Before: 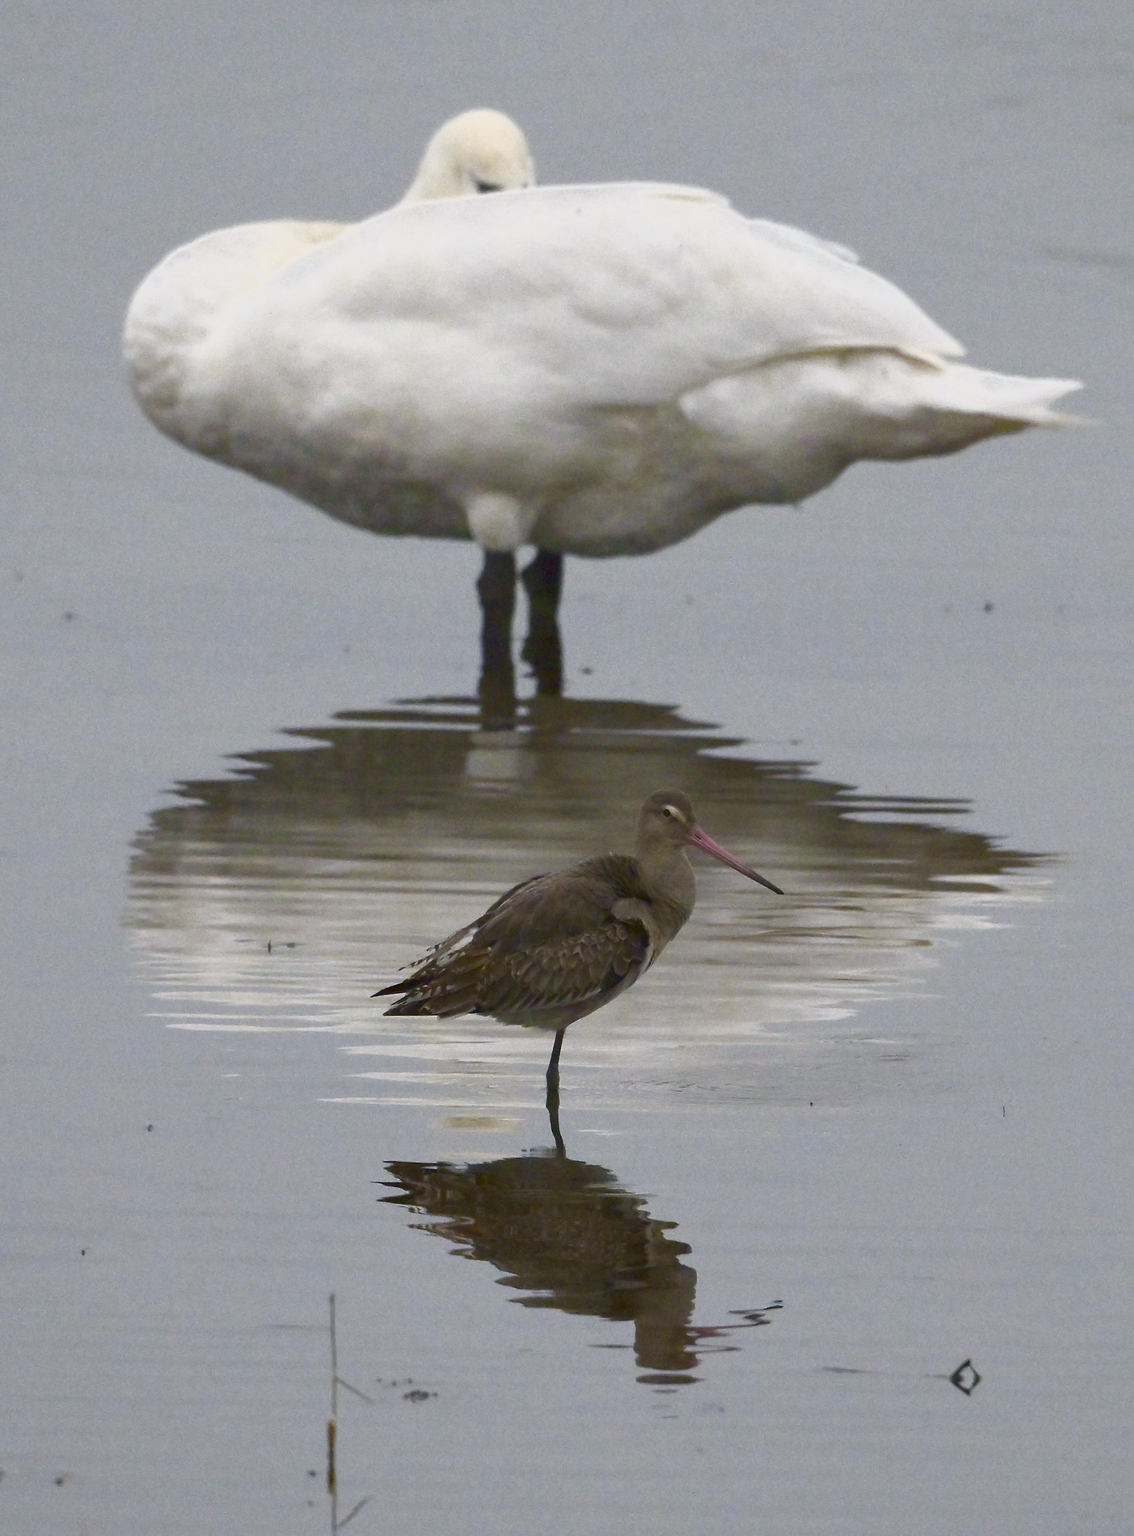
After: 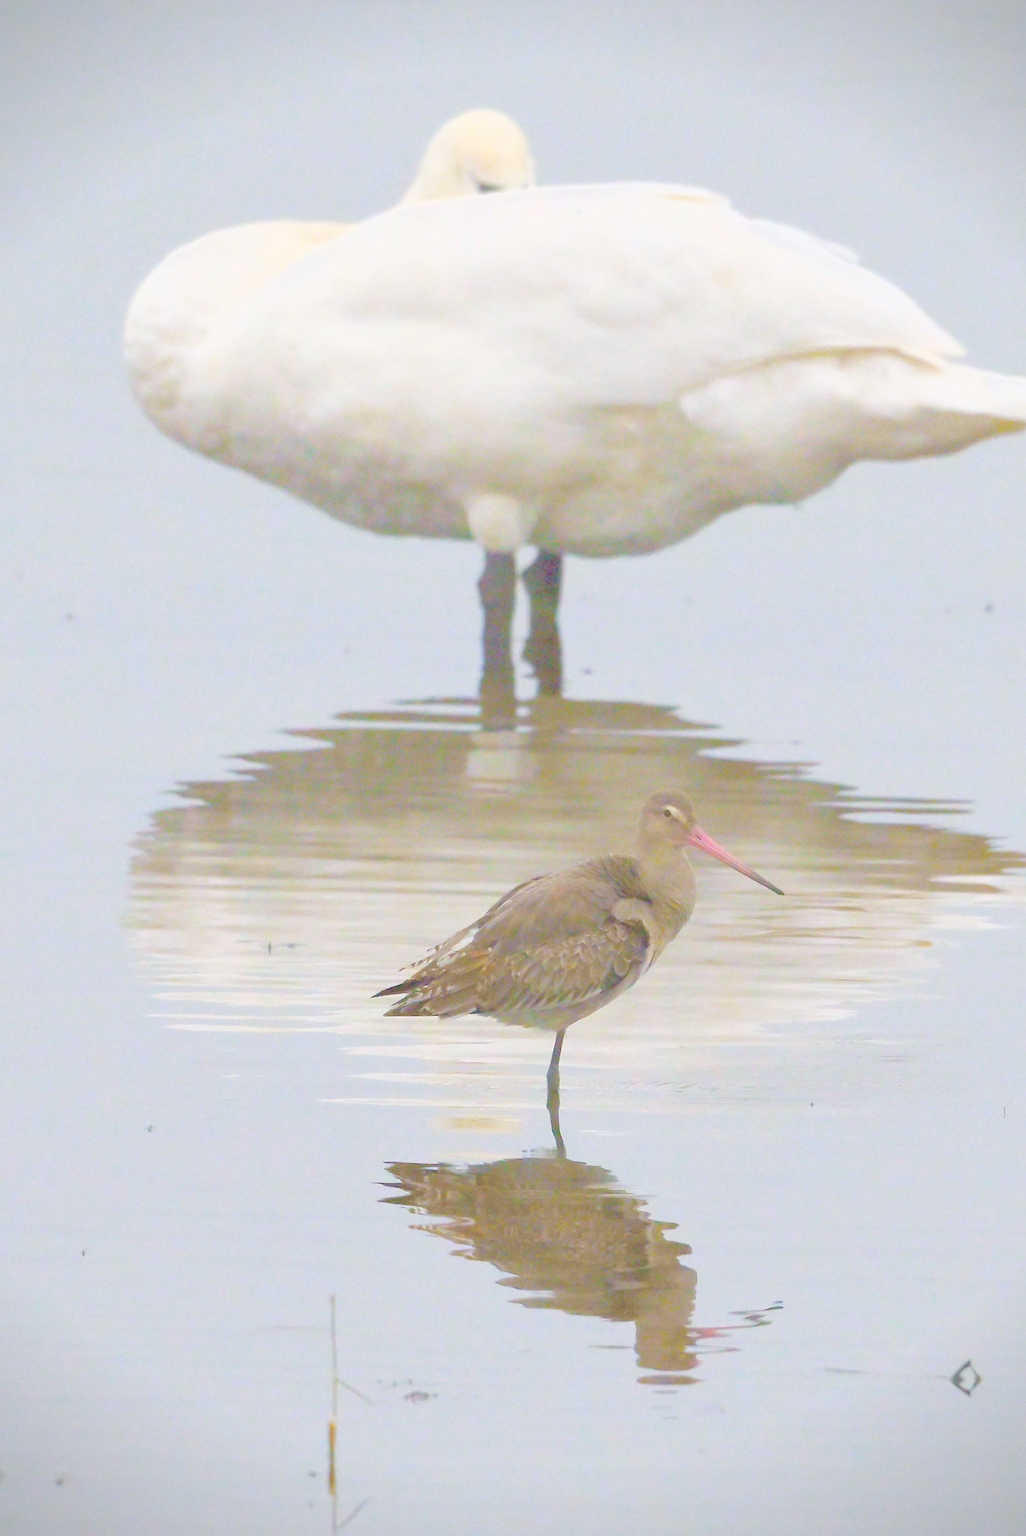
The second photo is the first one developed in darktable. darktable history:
contrast brightness saturation: brightness 0.99
vignetting: fall-off start 91.54%, brightness -0.576, saturation -0.262
color balance rgb: shadows lift › hue 85.5°, perceptual saturation grading › global saturation 20%, perceptual saturation grading › highlights -25.146%, perceptual saturation grading › shadows 26.003%, global vibrance 20%
crop: right 9.488%, bottom 0.038%
